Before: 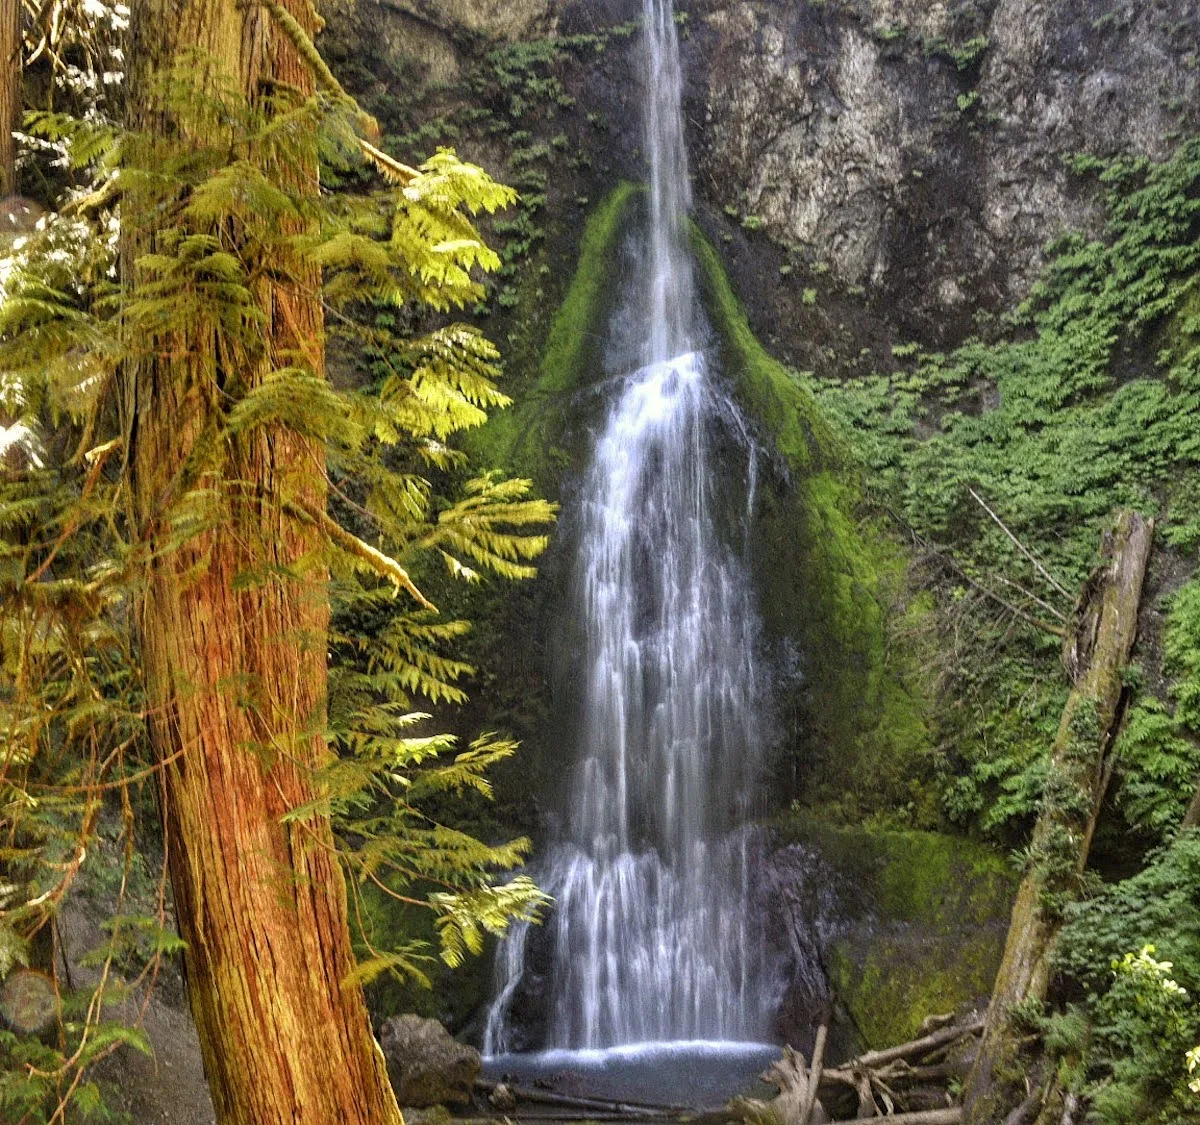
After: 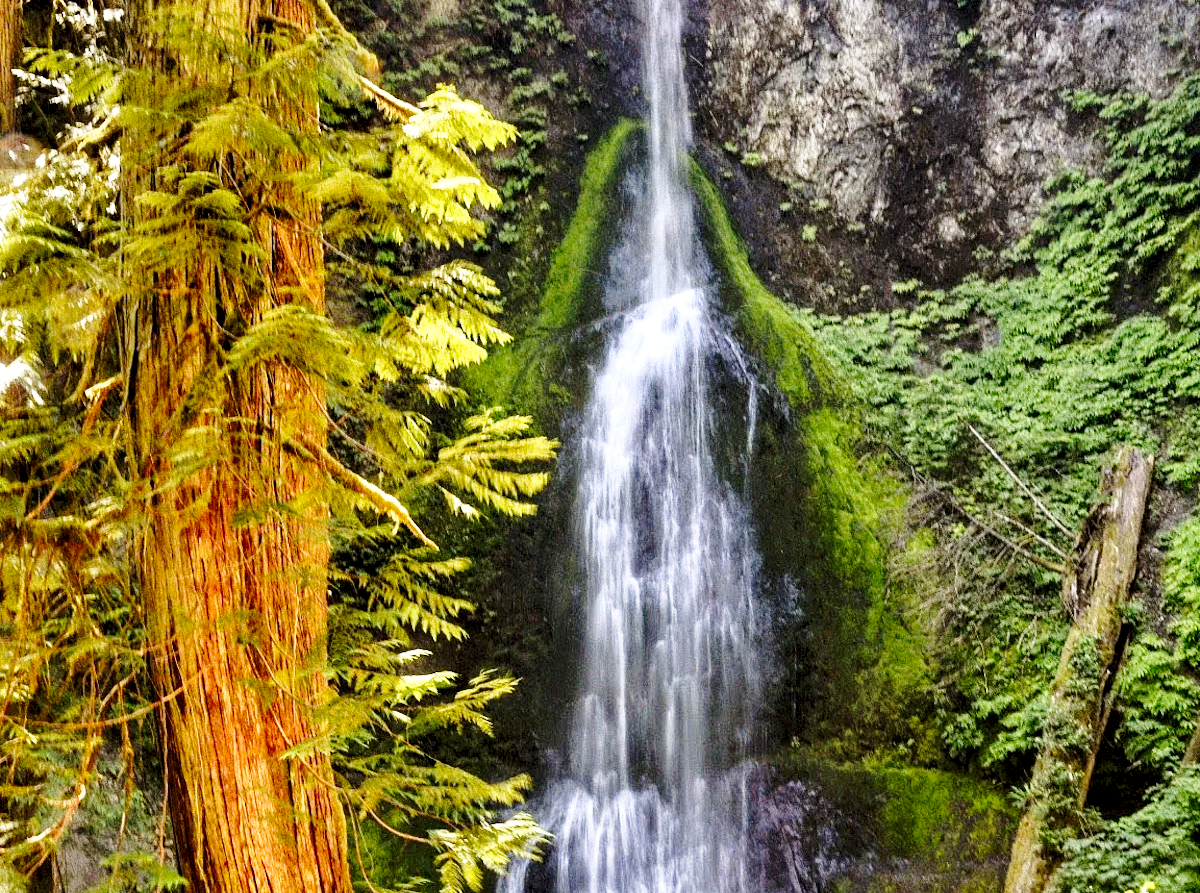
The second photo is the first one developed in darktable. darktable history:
exposure: black level correction 0.01, exposure 0.011 EV, compensate highlight preservation false
crop and rotate: top 5.667%, bottom 14.937%
base curve: curves: ch0 [(0, 0) (0.036, 0.037) (0.121, 0.228) (0.46, 0.76) (0.859, 0.983) (1, 1)], preserve colors none
